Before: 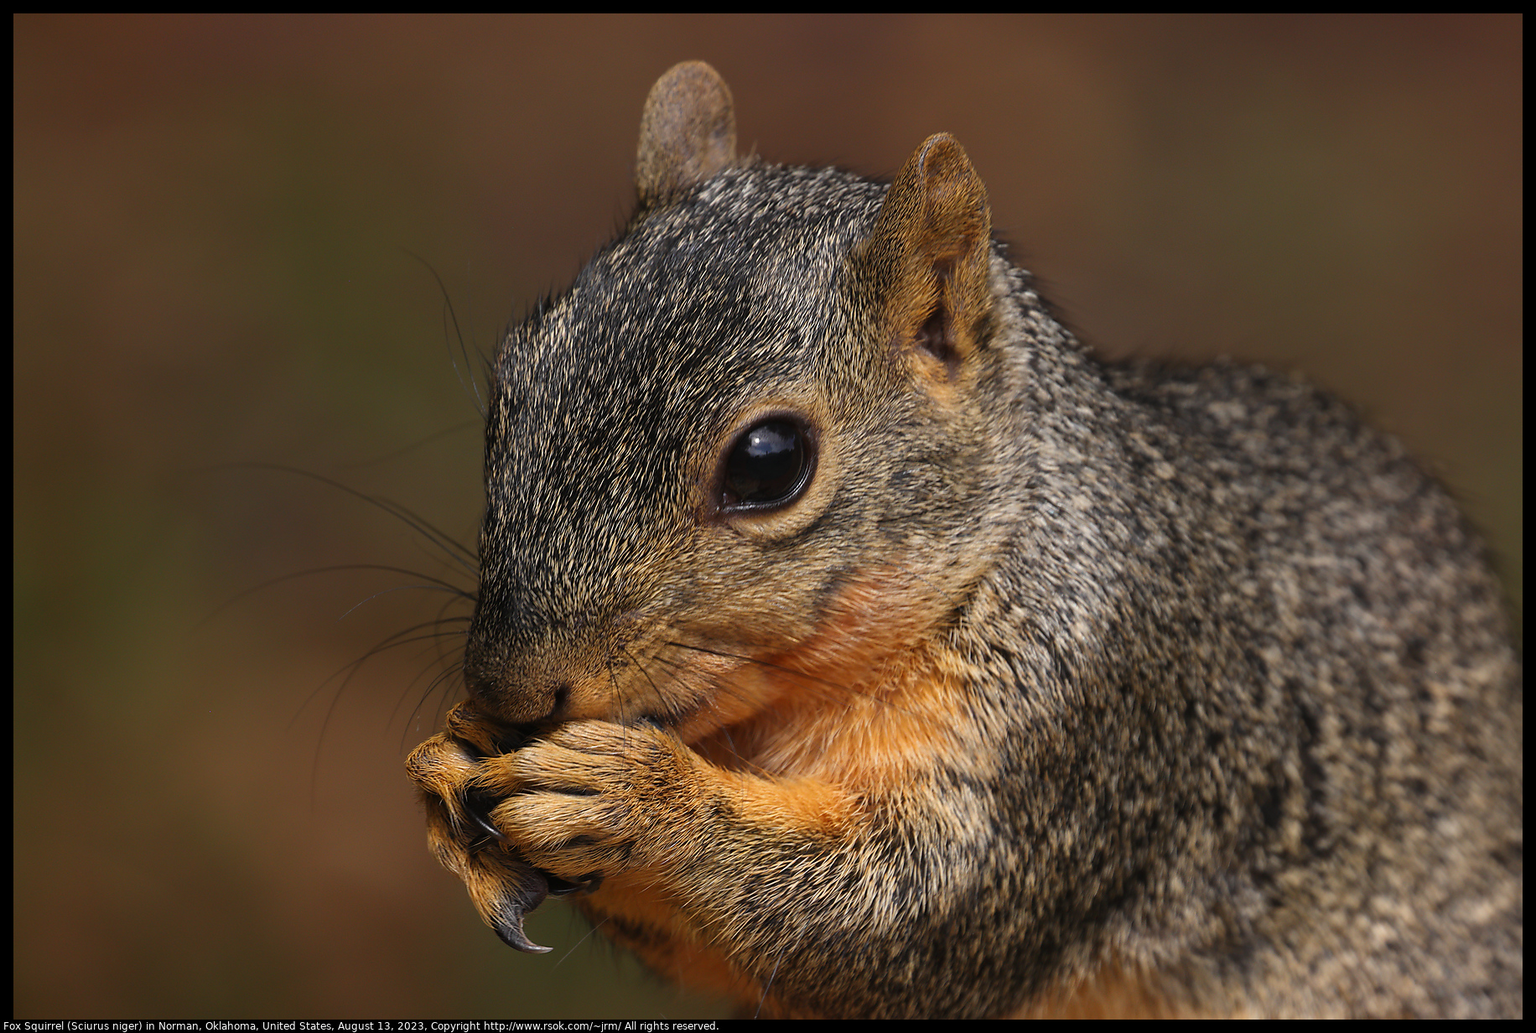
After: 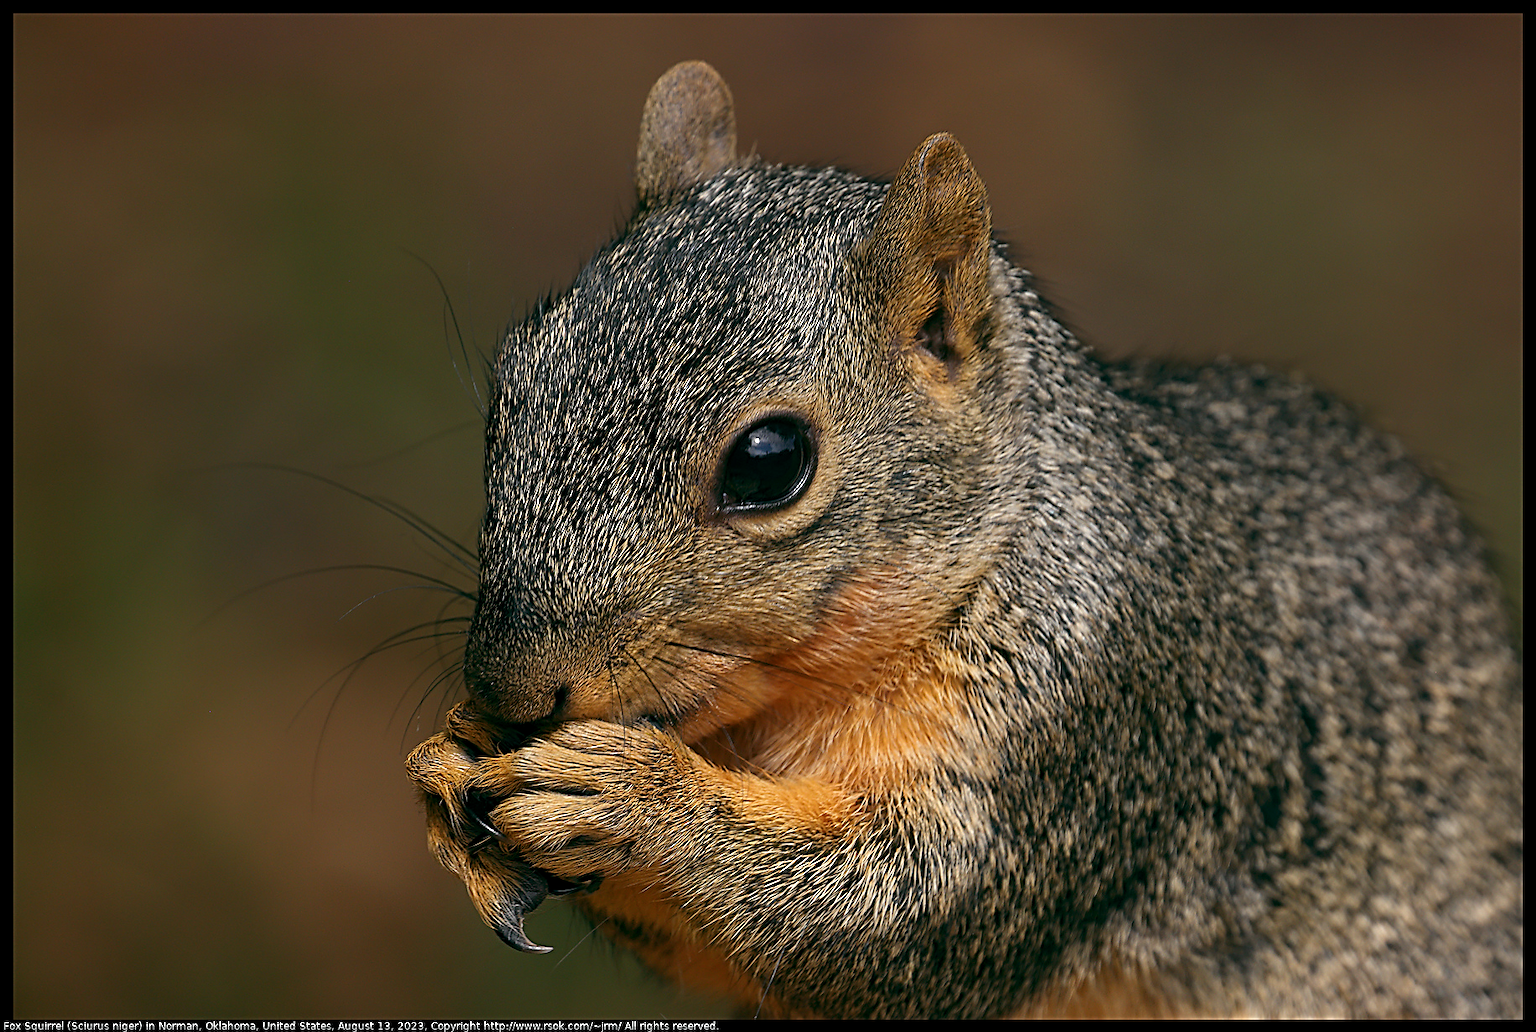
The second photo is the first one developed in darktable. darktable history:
color balance rgb: global offset › luminance -0.325%, global offset › chroma 0.109%, global offset › hue 164.35°, perceptual saturation grading › global saturation 0.595%
sharpen: radius 2.556, amount 0.649
